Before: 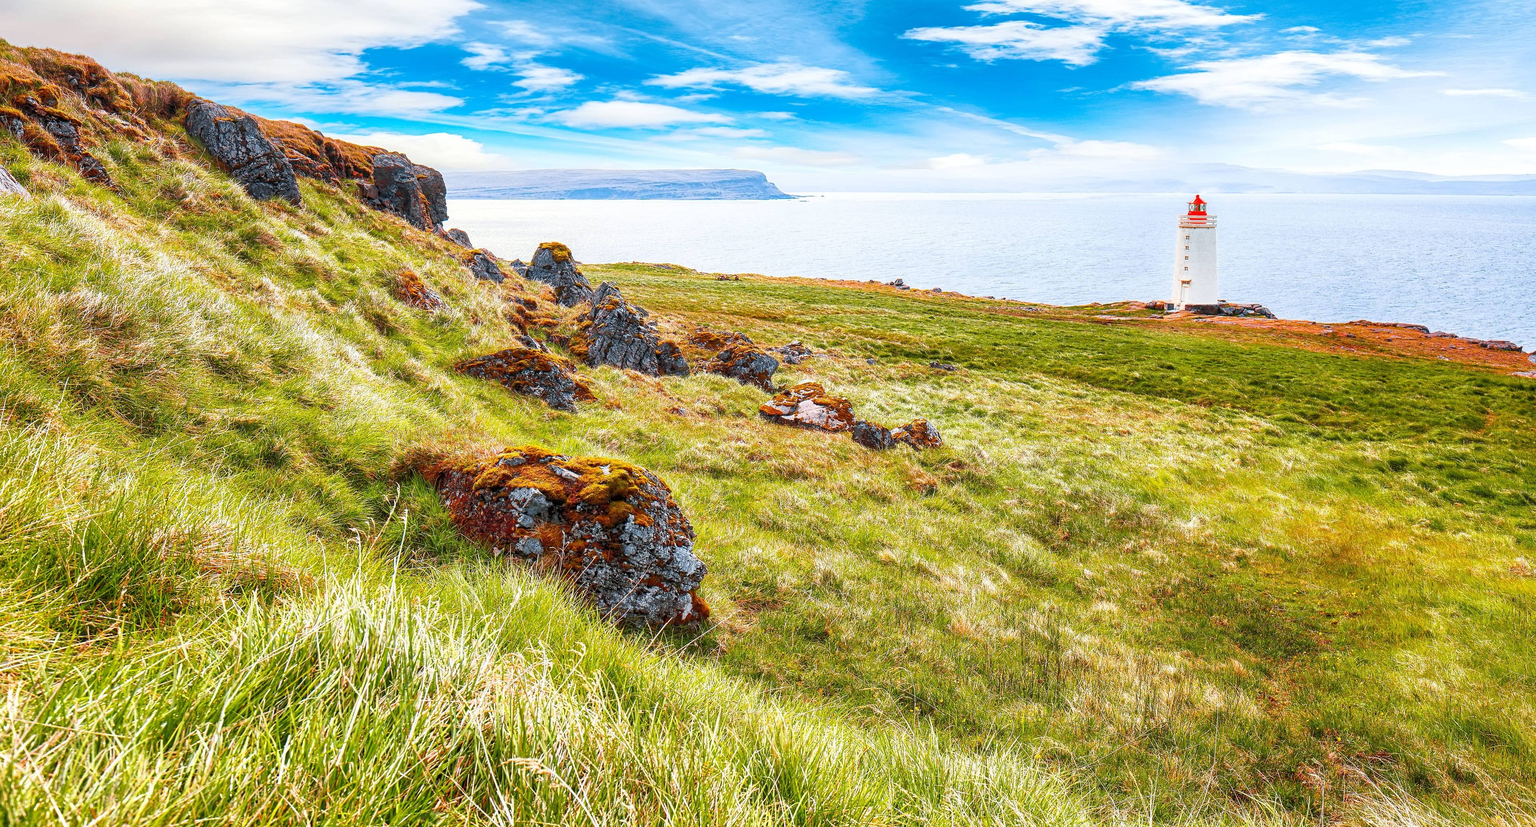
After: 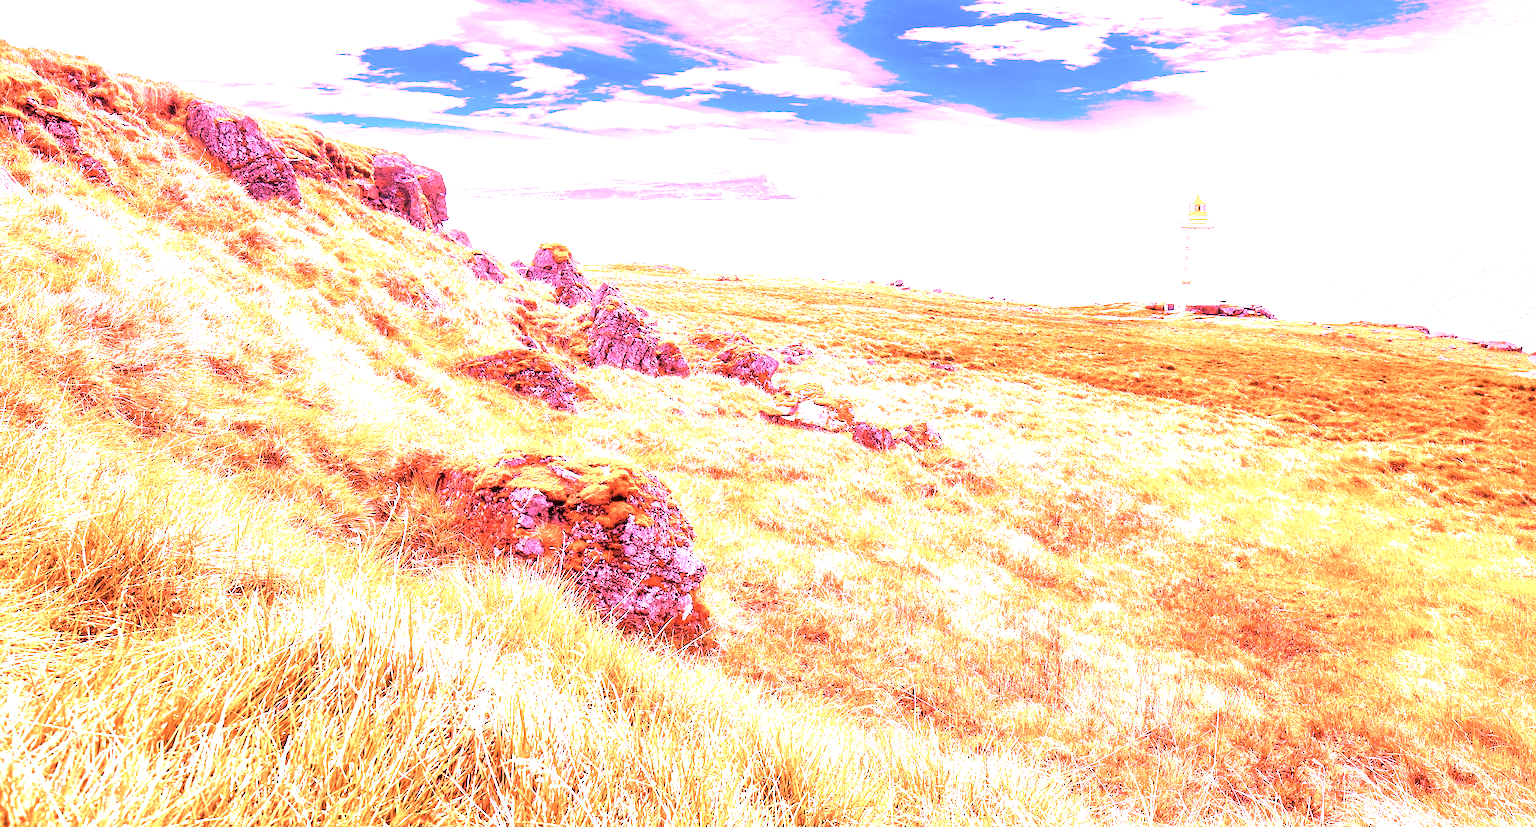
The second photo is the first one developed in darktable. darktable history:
contrast brightness saturation: saturation -0.17
white balance: red 4.26, blue 1.802
local contrast: mode bilateral grid, contrast 10, coarseness 25, detail 115%, midtone range 0.2
